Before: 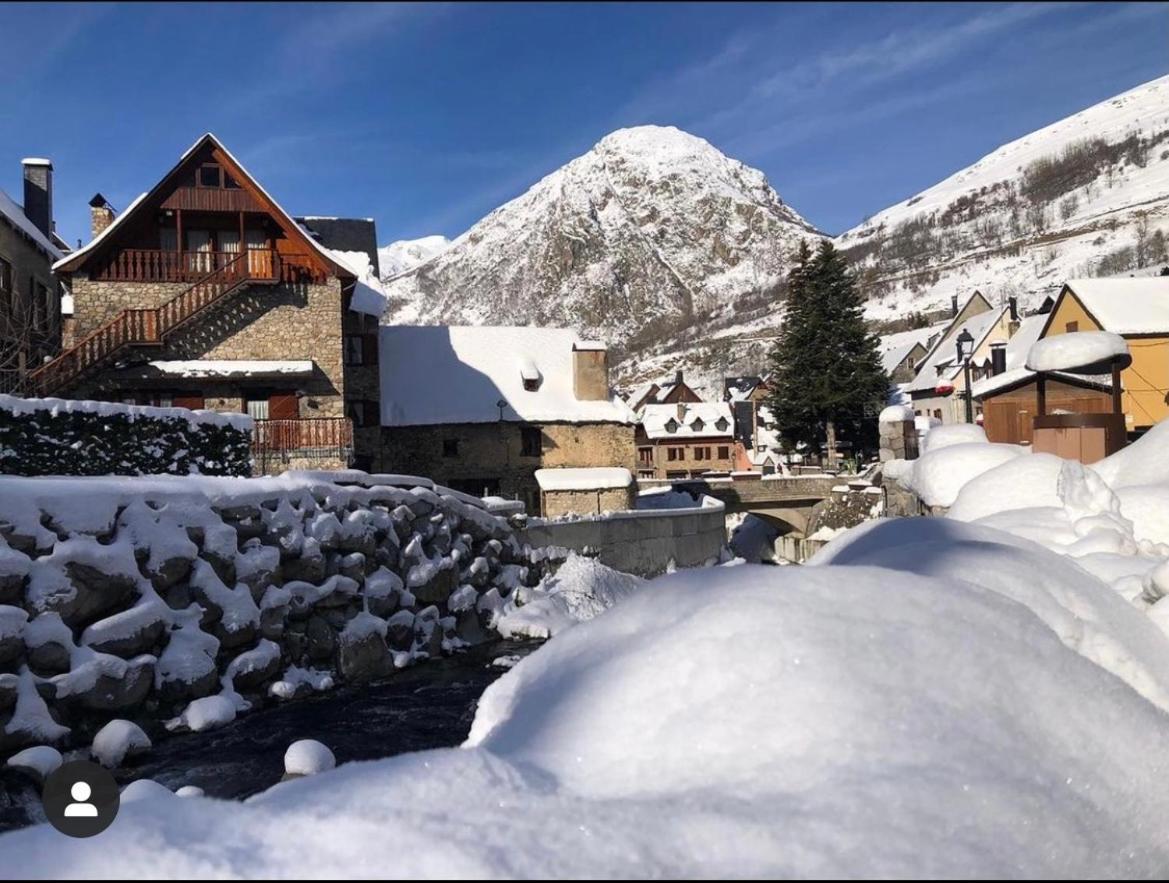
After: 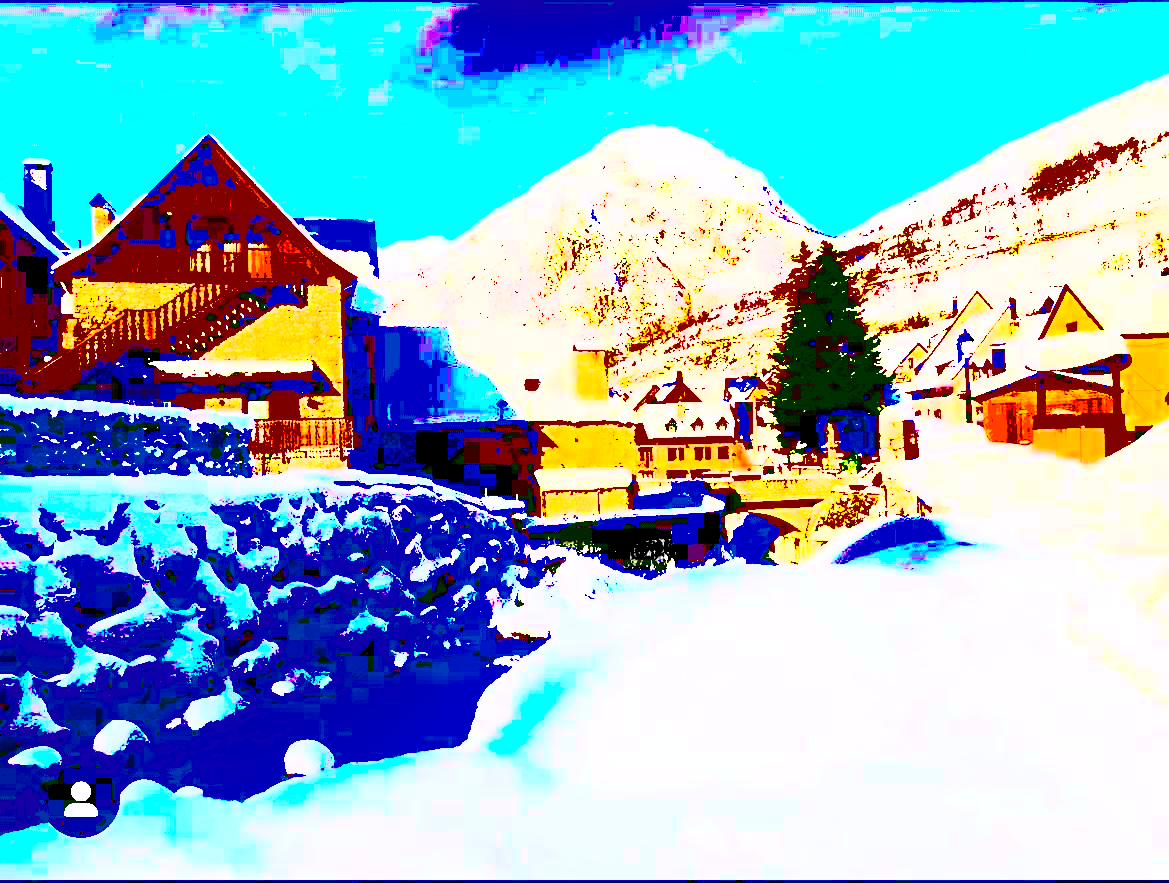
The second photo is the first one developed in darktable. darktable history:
tone equalizer: -8 EV -0.75 EV, -7 EV -0.7 EV, -6 EV -0.6 EV, -5 EV -0.4 EV, -3 EV 0.4 EV, -2 EV 0.6 EV, -1 EV 0.7 EV, +0 EV 0.75 EV, edges refinement/feathering 500, mask exposure compensation -1.57 EV, preserve details no
shadows and highlights: shadows 29.32, highlights -29.32, low approximation 0.01, soften with gaussian
exposure: black level correction 0.1, exposure 3 EV, compensate highlight preservation false
